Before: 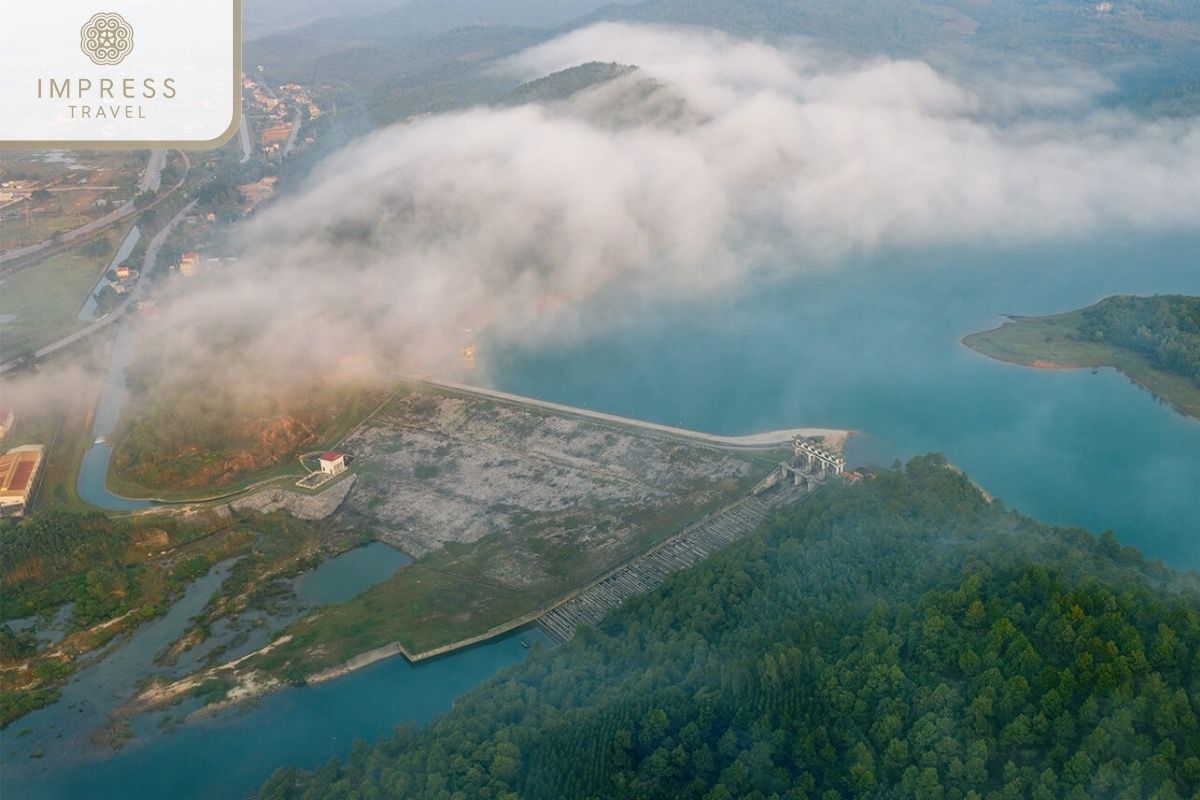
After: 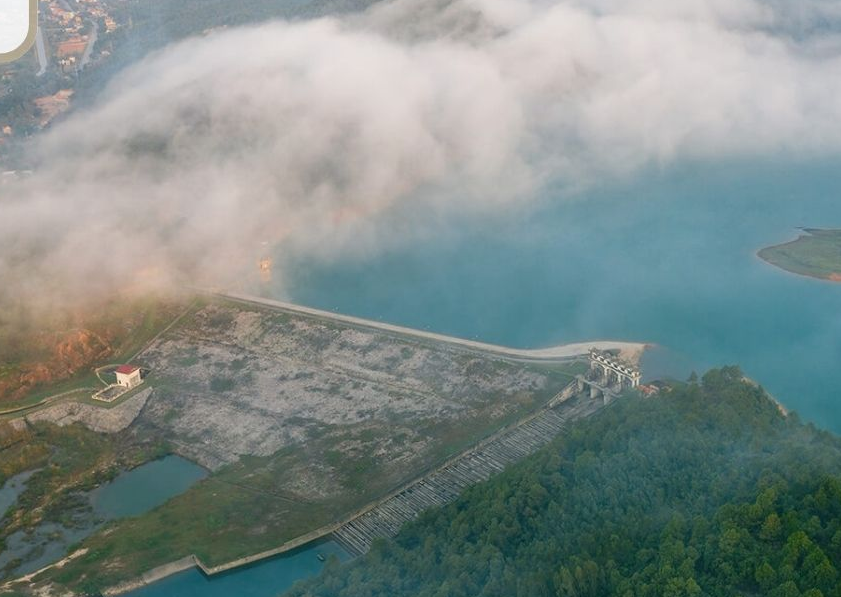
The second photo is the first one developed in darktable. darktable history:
crop and rotate: left 17.015%, top 10.879%, right 12.881%, bottom 14.427%
